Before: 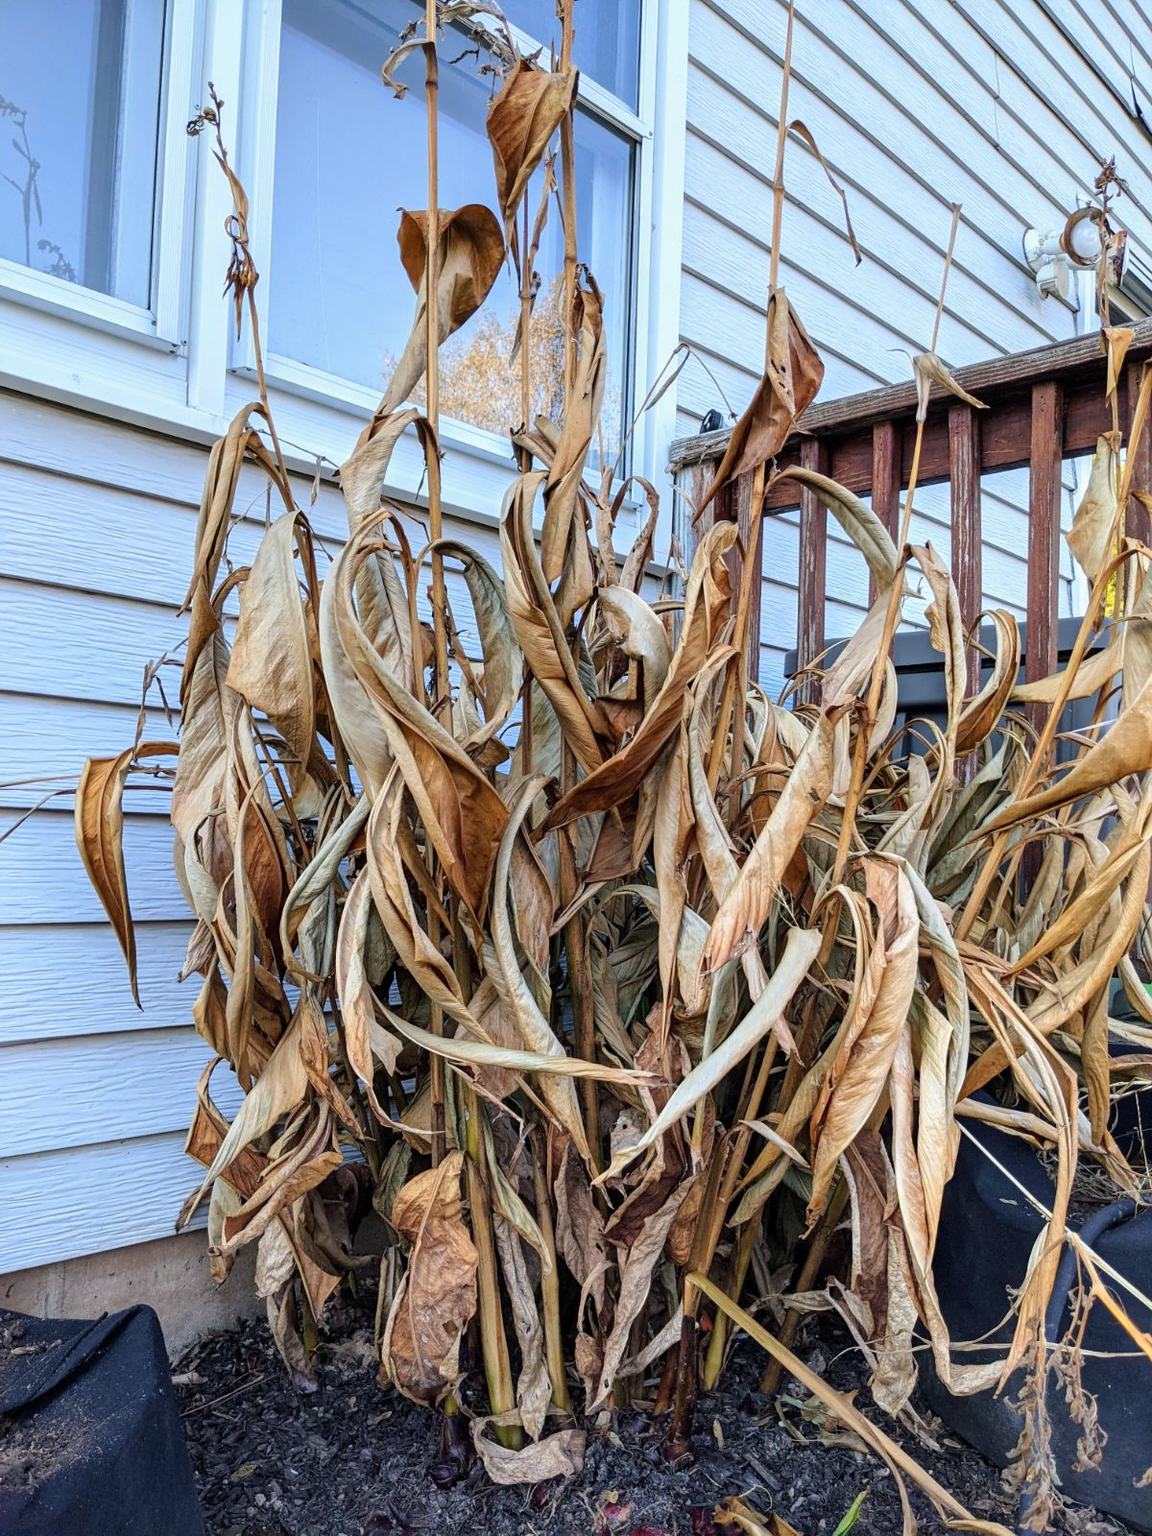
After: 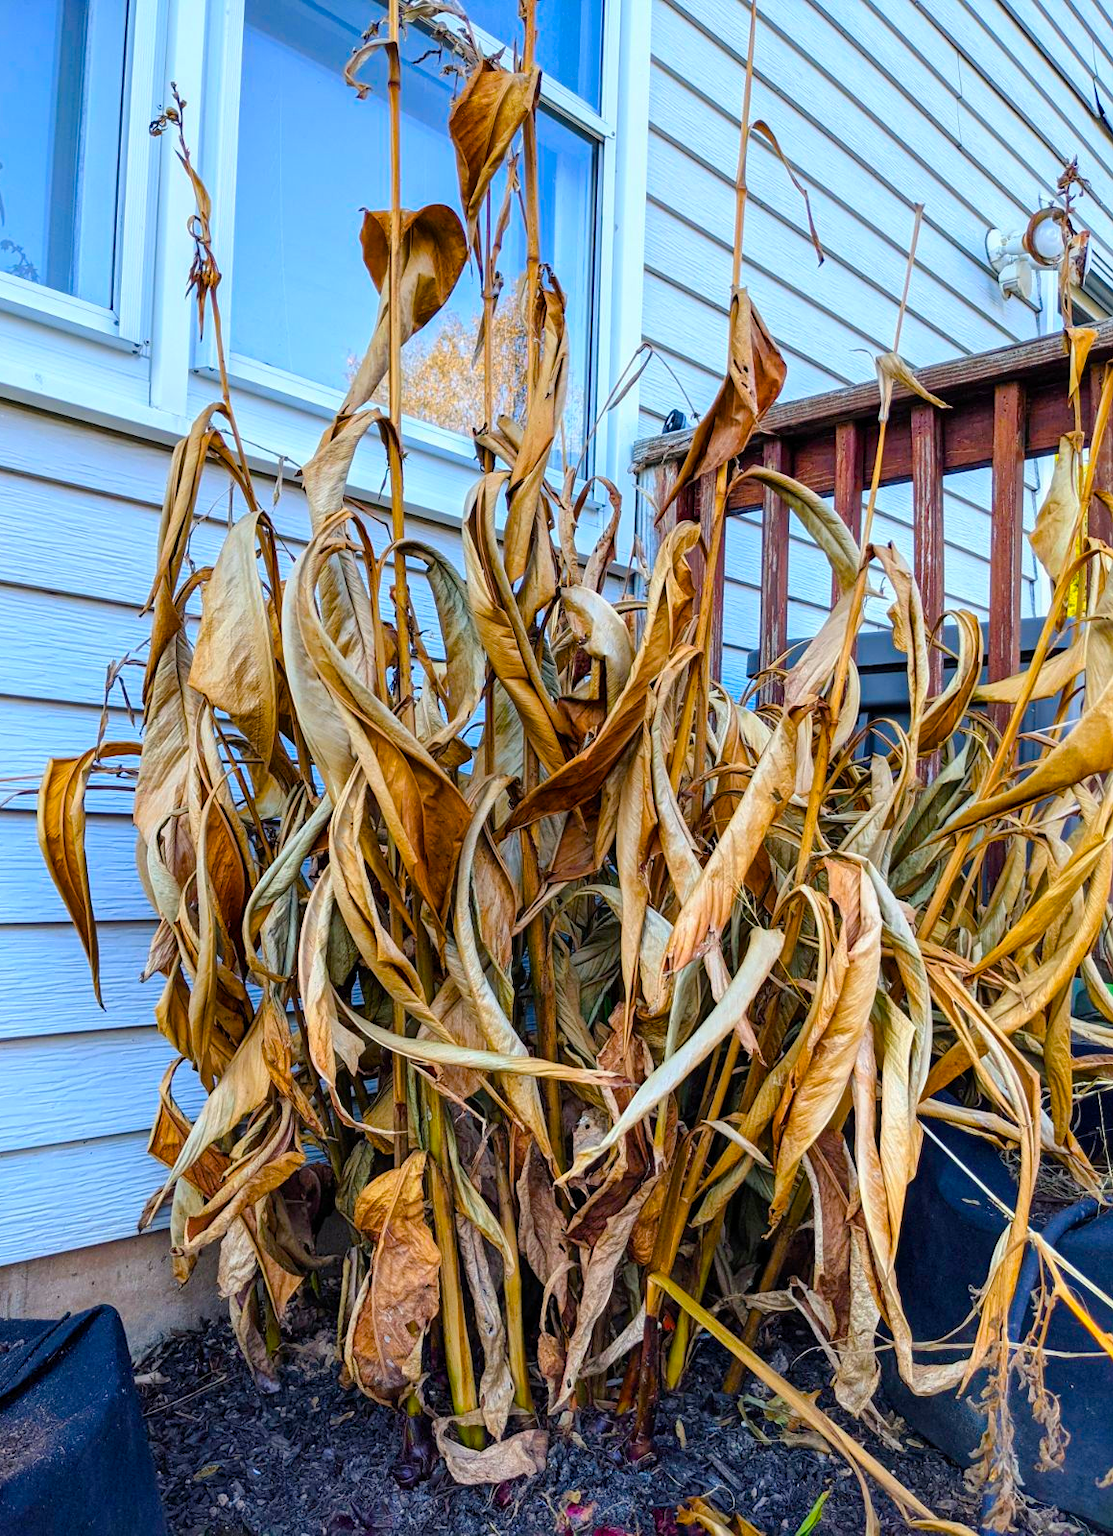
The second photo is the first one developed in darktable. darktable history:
crop and rotate: left 3.332%
color balance rgb: shadows lift › chroma 1.638%, shadows lift › hue 260.39°, power › hue 208.93°, linear chroma grading › global chroma 14.821%, perceptual saturation grading › global saturation 35.824%, perceptual saturation grading › shadows 36.168%, global vibrance 14.657%
